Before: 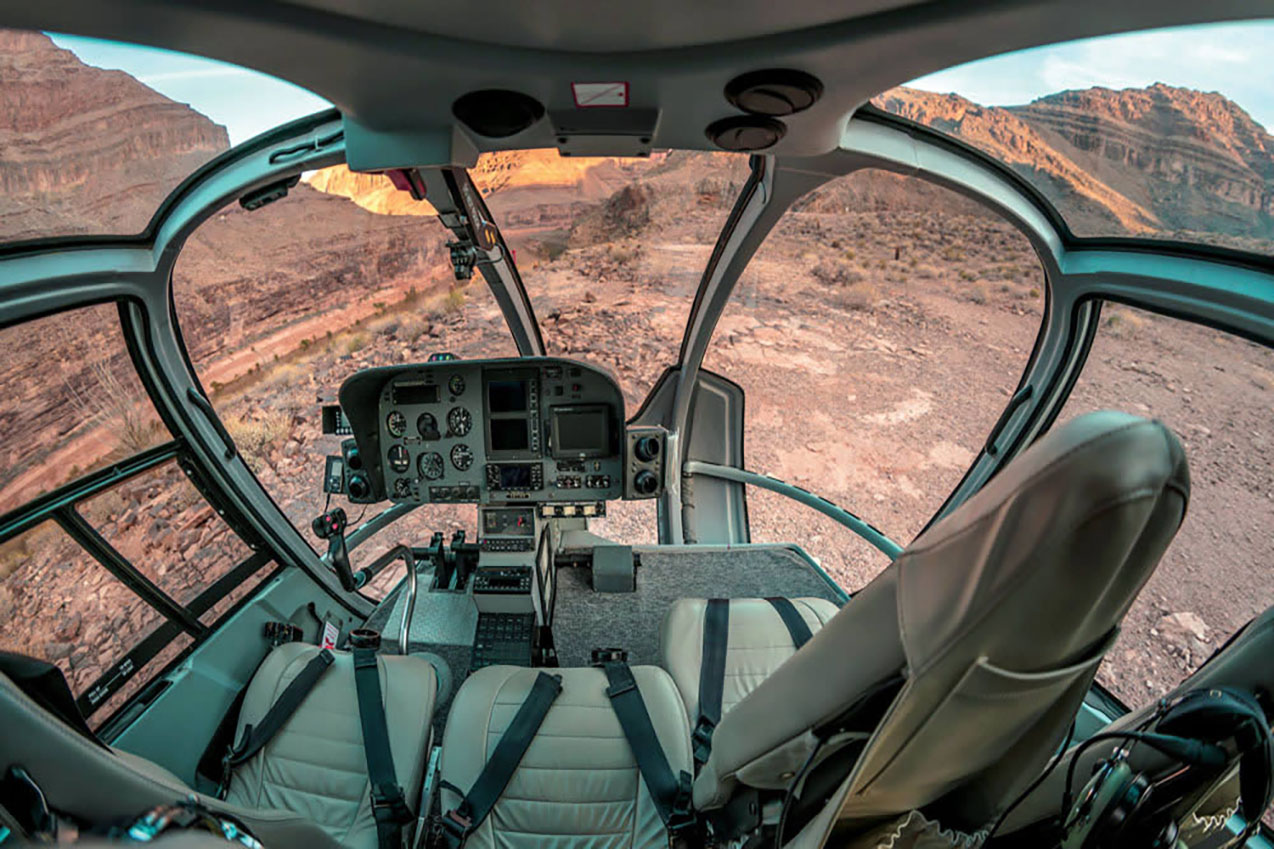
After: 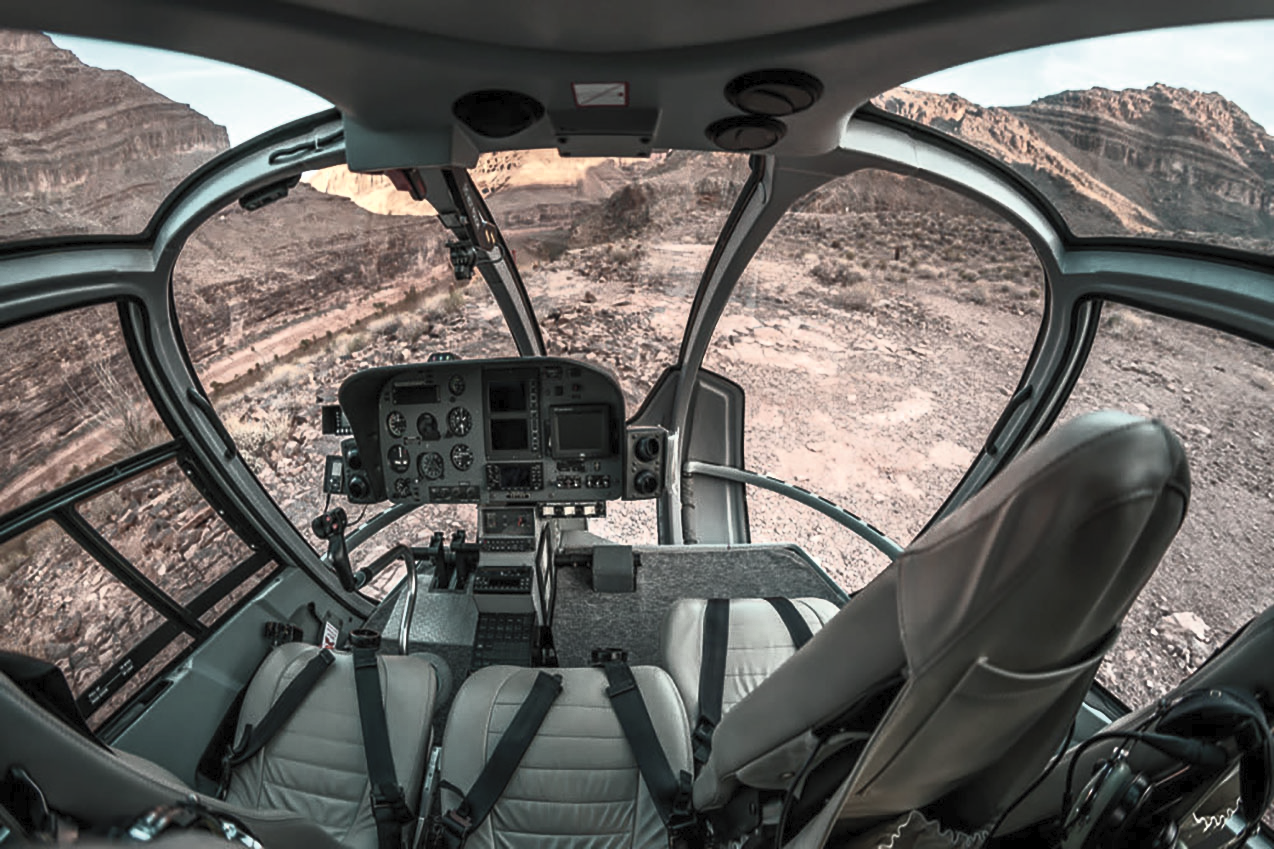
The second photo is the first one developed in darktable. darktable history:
color zones: curves: ch0 [(0, 0.5) (0.125, 0.4) (0.25, 0.5) (0.375, 0.4) (0.5, 0.4) (0.625, 0.35) (0.75, 0.35) (0.875, 0.5)]; ch1 [(0, 0.35) (0.125, 0.45) (0.25, 0.35) (0.375, 0.35) (0.5, 0.35) (0.625, 0.35) (0.75, 0.45) (0.875, 0.35)]; ch2 [(0, 0.6) (0.125, 0.5) (0.25, 0.5) (0.375, 0.6) (0.5, 0.6) (0.625, 0.5) (0.75, 0.5) (0.875, 0.5)]
rgb curve: curves: ch0 [(0, 0) (0.415, 0.237) (1, 1)]
contrast brightness saturation: contrast 0.57, brightness 0.57, saturation -0.34
